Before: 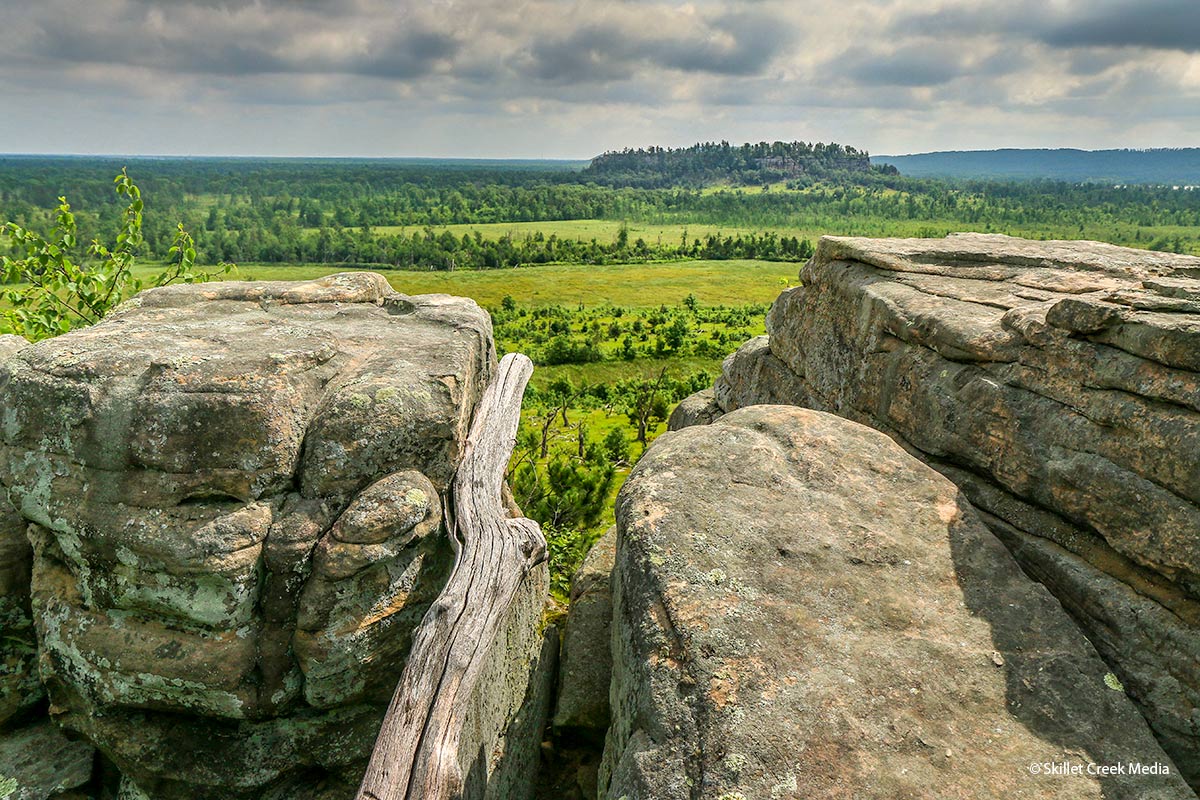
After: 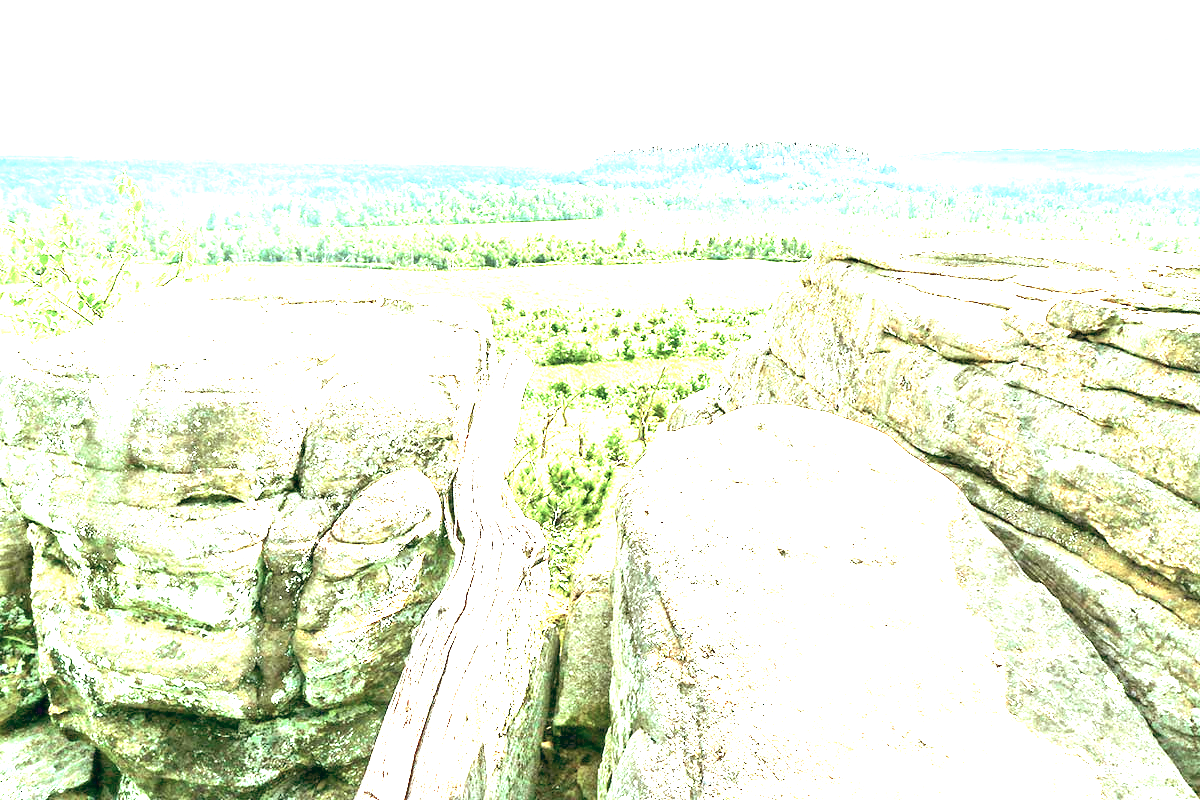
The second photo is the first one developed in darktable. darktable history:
exposure: black level correction 0, exposure 4 EV, compensate exposure bias true, compensate highlight preservation false
color balance: lift [1, 0.994, 1.002, 1.006], gamma [0.957, 1.081, 1.016, 0.919], gain [0.97, 0.972, 1.01, 1.028], input saturation 91.06%, output saturation 79.8%
tone equalizer: on, module defaults
contrast brightness saturation: contrast 0.04, saturation 0.16
